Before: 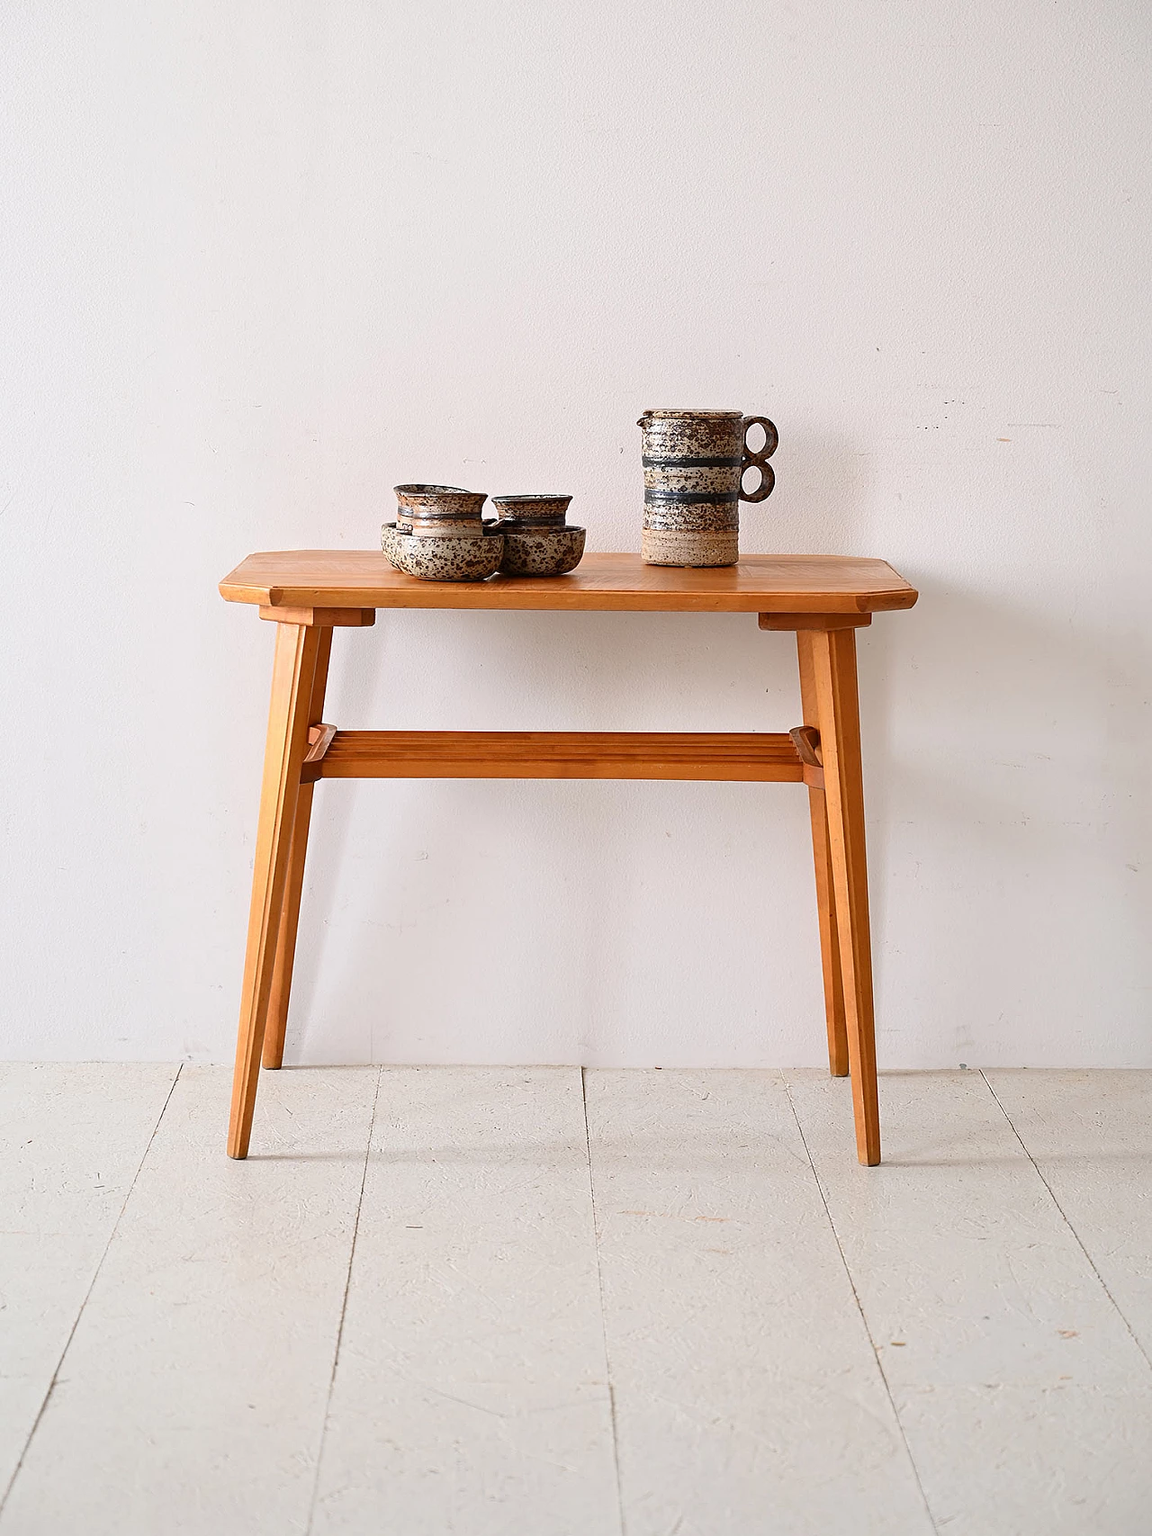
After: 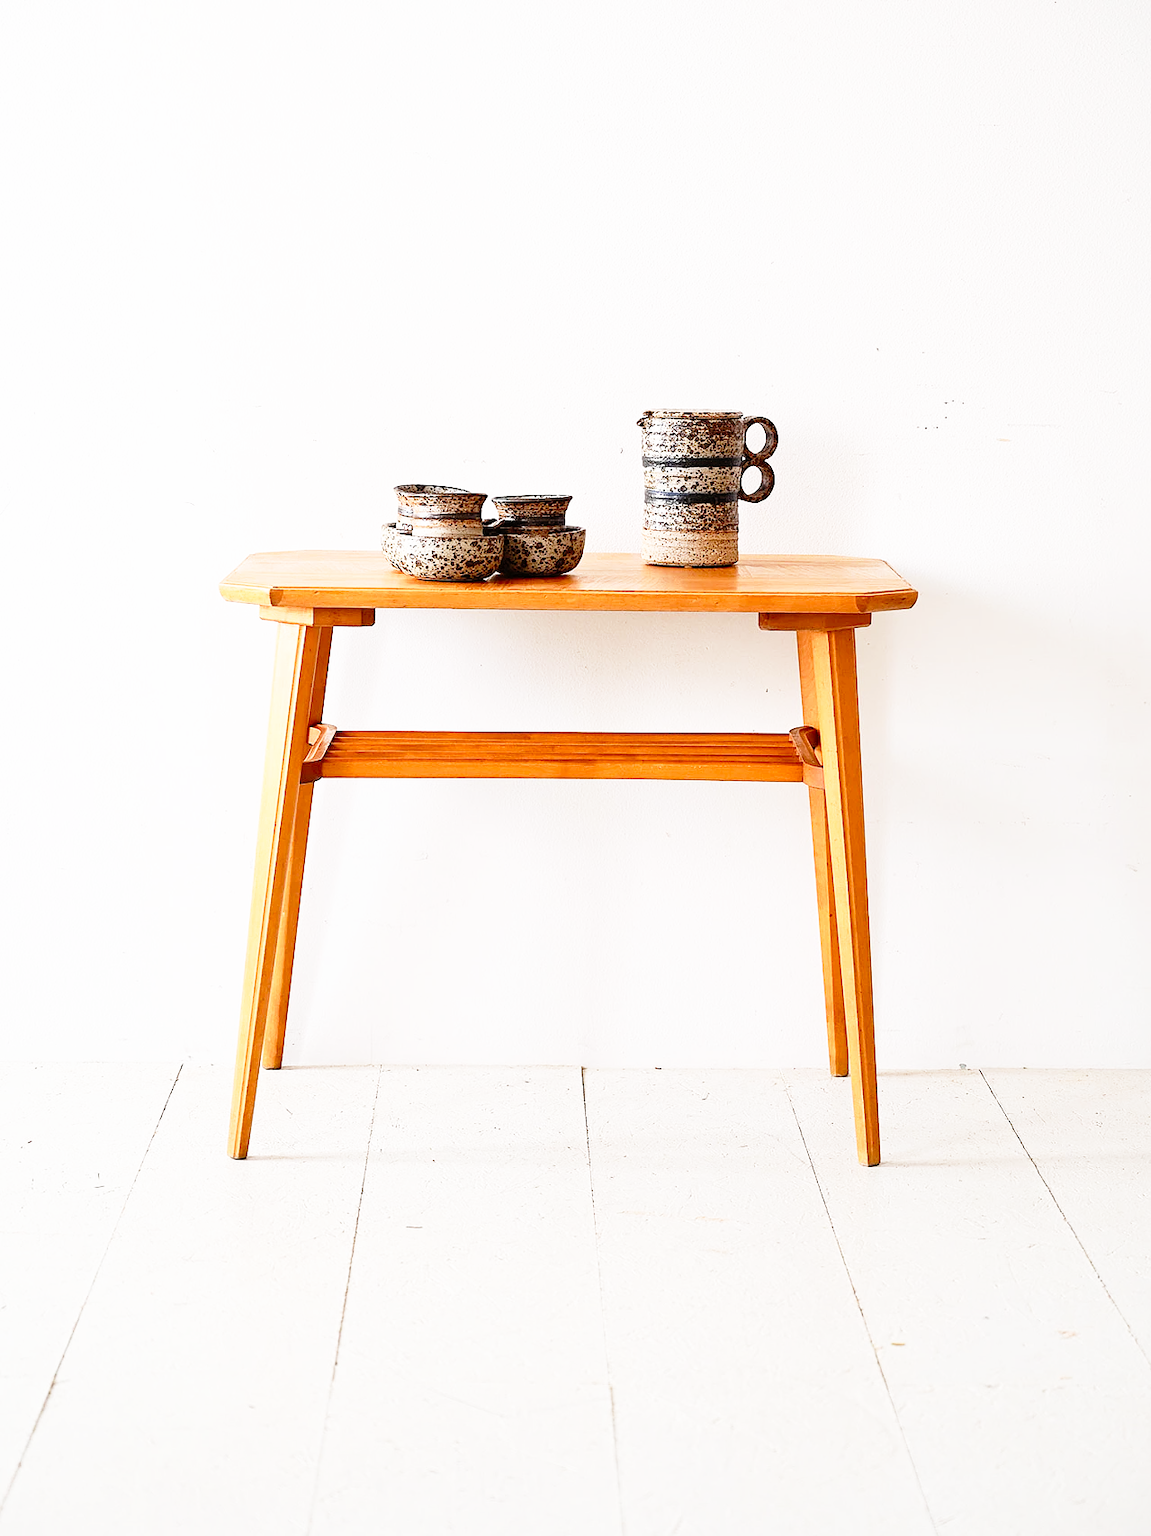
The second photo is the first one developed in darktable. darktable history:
tone equalizer: edges refinement/feathering 500, mask exposure compensation -1.57 EV, preserve details no
base curve: curves: ch0 [(0, 0) (0.012, 0.01) (0.073, 0.168) (0.31, 0.711) (0.645, 0.957) (1, 1)], preserve colors none
